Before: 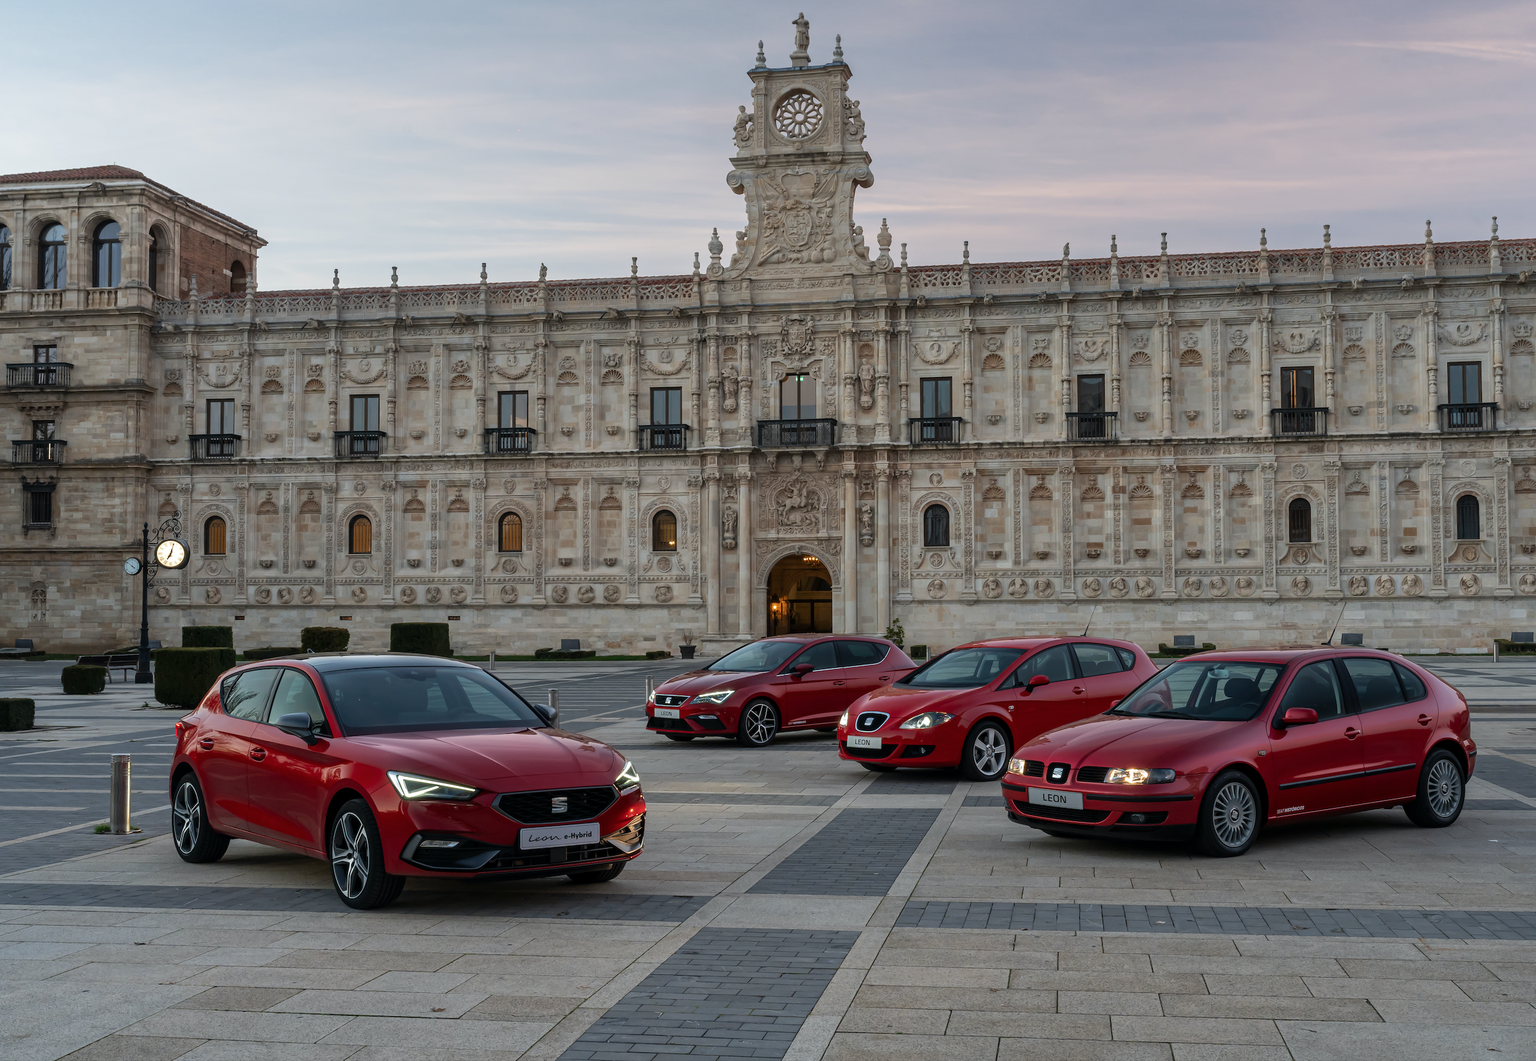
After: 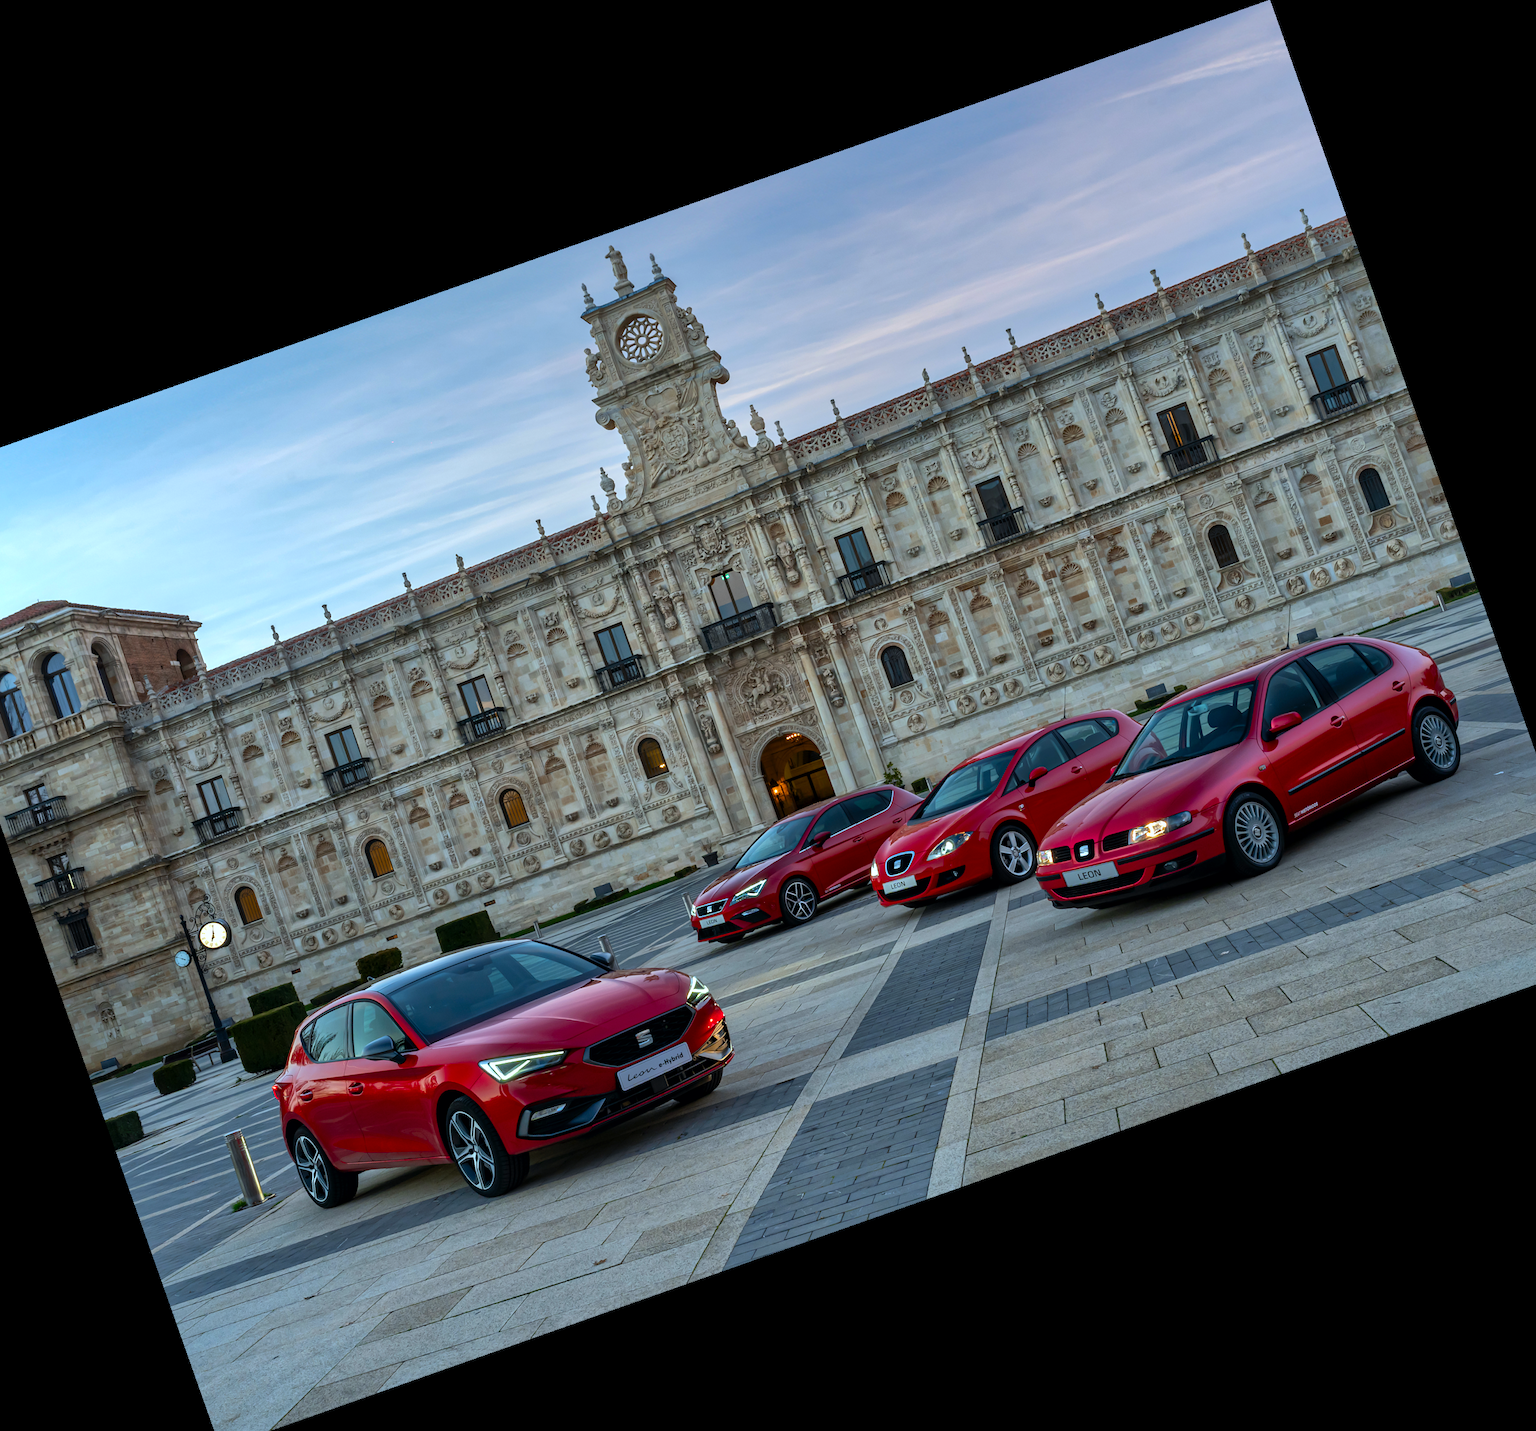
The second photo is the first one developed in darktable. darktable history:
shadows and highlights: on, module defaults
local contrast: mode bilateral grid, contrast 20, coarseness 50, detail 120%, midtone range 0.2
white balance: red 0.925, blue 1.046
crop and rotate: angle 19.43°, left 6.812%, right 4.125%, bottom 1.087%
tone equalizer: -8 EV -0.417 EV, -7 EV -0.389 EV, -6 EV -0.333 EV, -5 EV -0.222 EV, -3 EV 0.222 EV, -2 EV 0.333 EV, -1 EV 0.389 EV, +0 EV 0.417 EV, edges refinement/feathering 500, mask exposure compensation -1.57 EV, preserve details no
contrast brightness saturation: saturation 0.5
